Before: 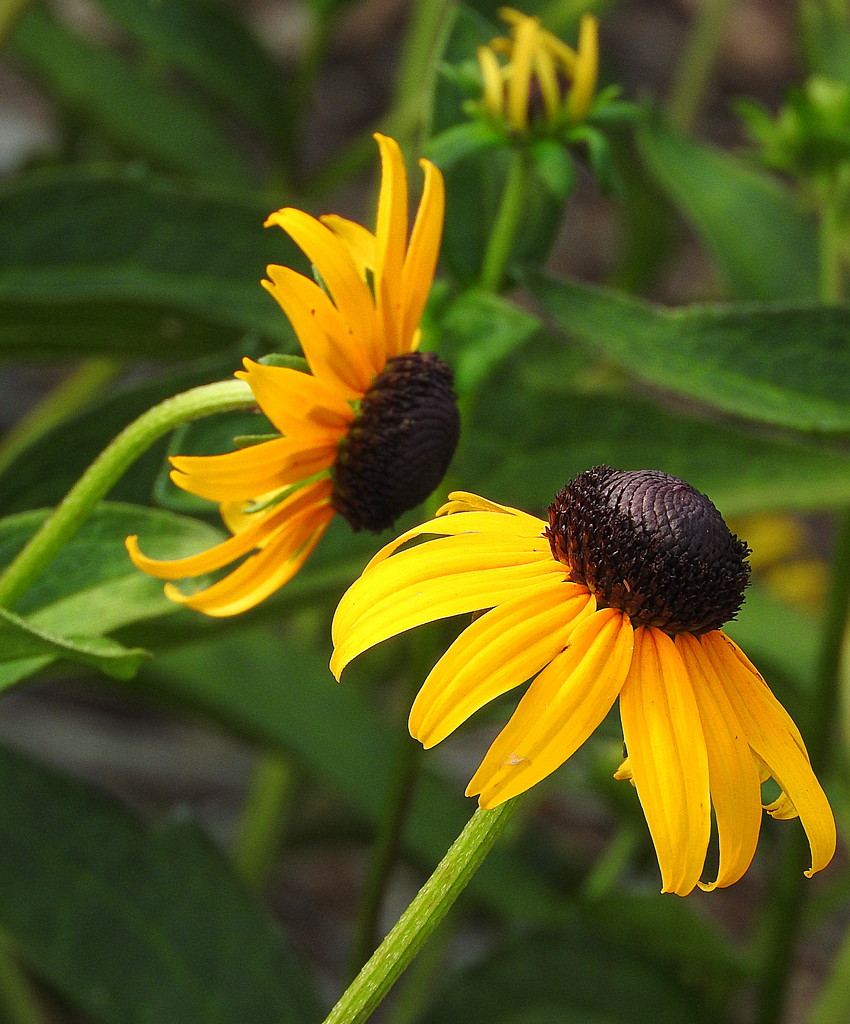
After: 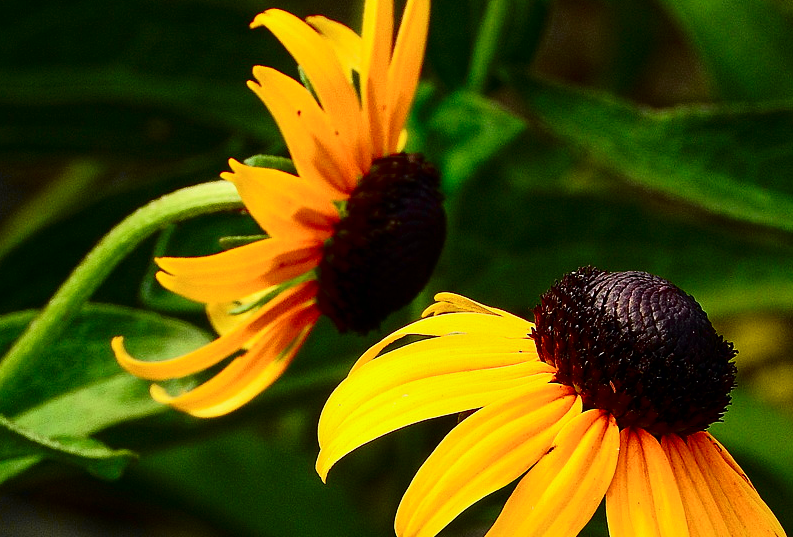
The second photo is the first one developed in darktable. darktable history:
crop: left 1.755%, top 19.453%, right 4.883%, bottom 28.095%
contrast equalizer: octaves 7, y [[0.502, 0.505, 0.512, 0.529, 0.564, 0.588], [0.5 ×6], [0.502, 0.505, 0.512, 0.529, 0.564, 0.588], [0, 0.001, 0.001, 0.004, 0.008, 0.011], [0, 0.001, 0.001, 0.004, 0.008, 0.011]], mix 0.304
contrast brightness saturation: brightness -0.249, saturation 0.196
tone curve: curves: ch0 [(0, 0) (0.037, 0.011) (0.135, 0.093) (0.266, 0.281) (0.461, 0.555) (0.581, 0.716) (0.675, 0.793) (0.767, 0.849) (0.91, 0.924) (1, 0.979)]; ch1 [(0, 0) (0.292, 0.278) (0.419, 0.423) (0.493, 0.492) (0.506, 0.5) (0.534, 0.529) (0.562, 0.562) (0.641, 0.663) (0.754, 0.76) (1, 1)]; ch2 [(0, 0) (0.294, 0.3) (0.361, 0.372) (0.429, 0.445) (0.478, 0.486) (0.502, 0.498) (0.518, 0.522) (0.531, 0.549) (0.561, 0.579) (0.64, 0.645) (0.7, 0.7) (0.861, 0.808) (1, 0.951)], color space Lab, independent channels, preserve colors none
